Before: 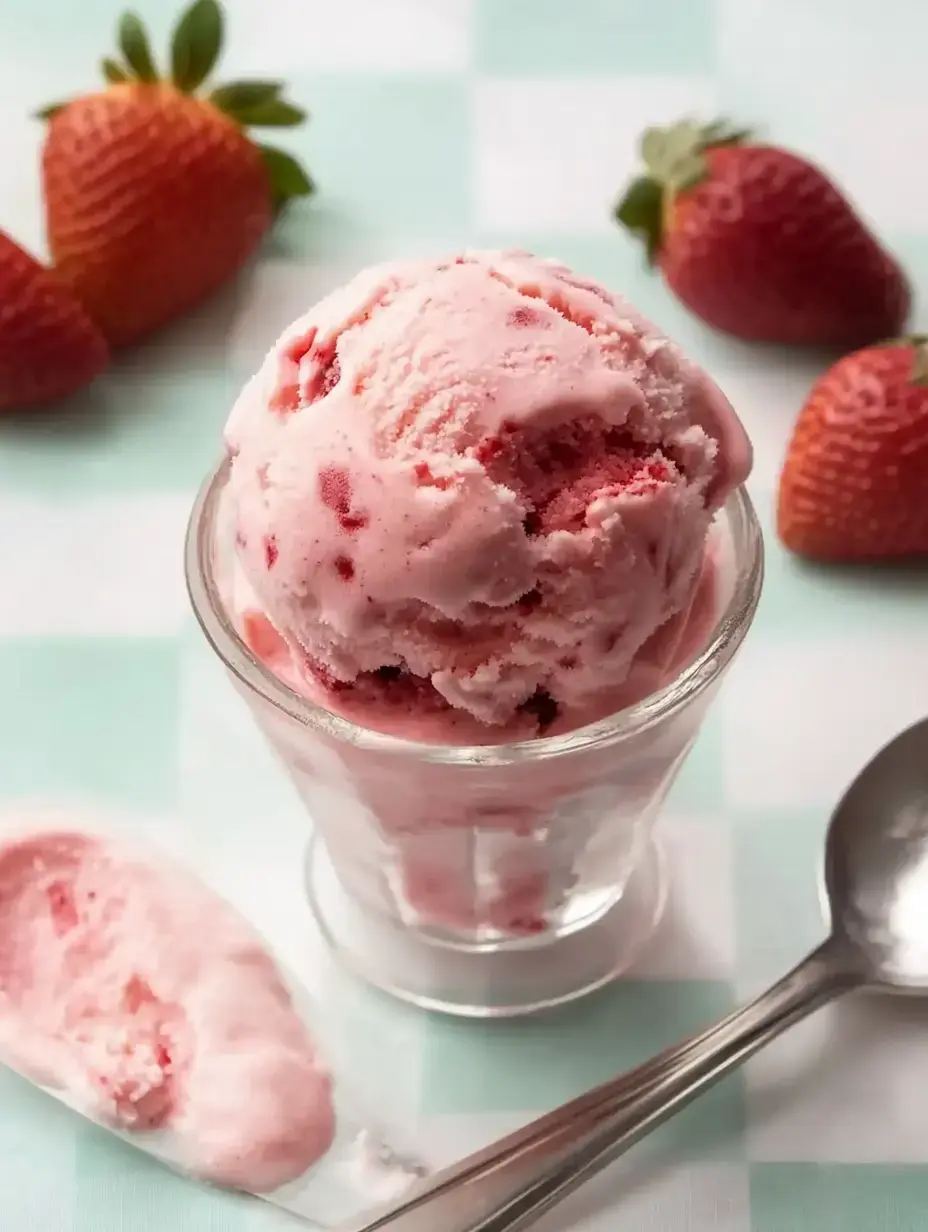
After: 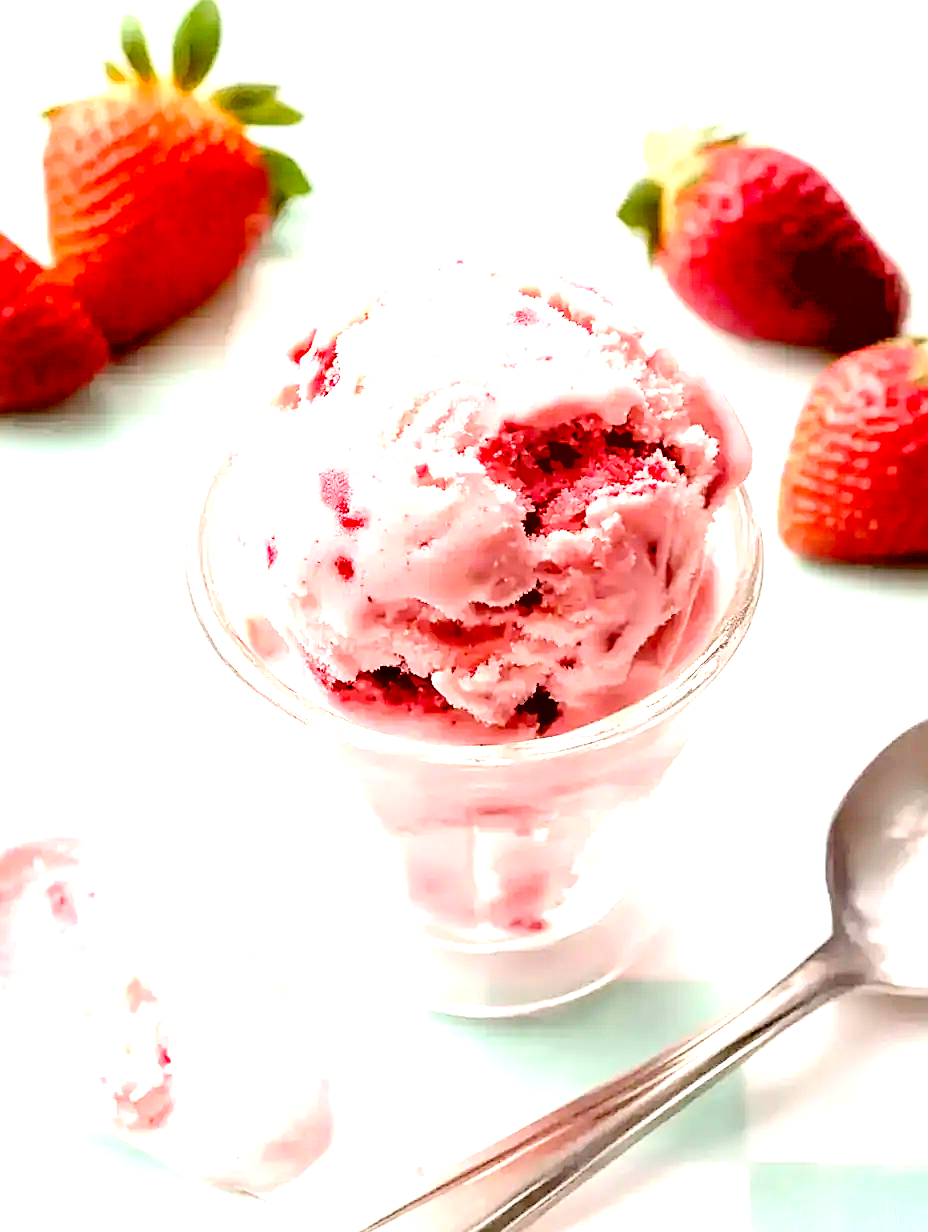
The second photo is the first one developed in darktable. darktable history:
exposure: black level correction 0.016, exposure 1.774 EV, compensate highlight preservation false
sharpen: amount 0.6
tone curve: curves: ch0 [(0, 0) (0.004, 0.001) (0.133, 0.112) (0.325, 0.362) (0.832, 0.893) (1, 1)], color space Lab, linked channels, preserve colors none
